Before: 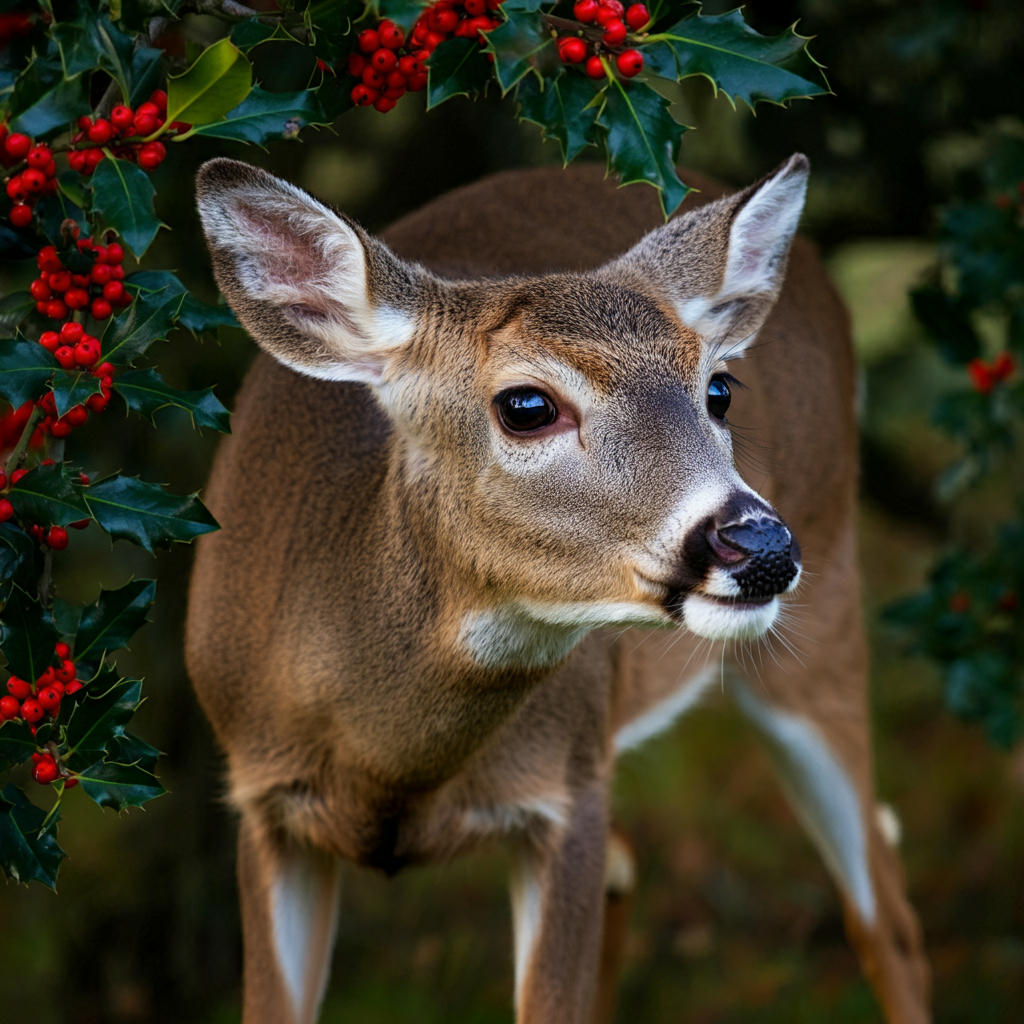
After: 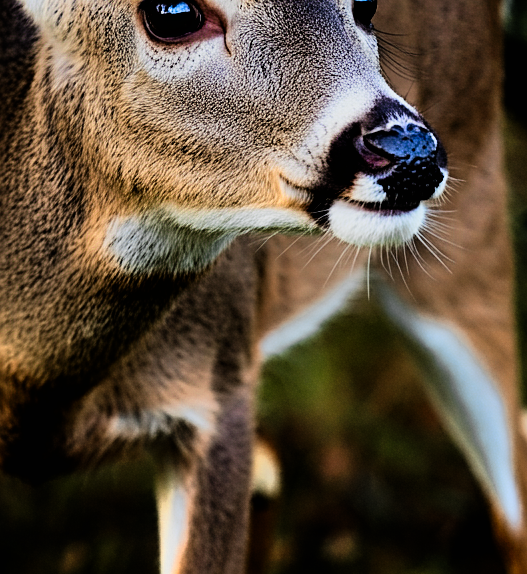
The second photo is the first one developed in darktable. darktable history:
shadows and highlights: soften with gaussian
crop: left 34.629%, top 38.53%, right 13.868%, bottom 5.386%
color zones: curves: ch0 [(0.004, 0.305) (0.261, 0.623) (0.389, 0.399) (0.708, 0.571) (0.947, 0.34)]; ch1 [(0.025, 0.645) (0.229, 0.584) (0.326, 0.551) (0.484, 0.262) (0.757, 0.643)], mix 32.59%
filmic rgb: black relative exposure -5.15 EV, white relative exposure 3.98 EV, threshold 2.98 EV, hardness 2.88, contrast 1.389, highlights saturation mix -21.08%, enable highlight reconstruction true
sharpen: on, module defaults
